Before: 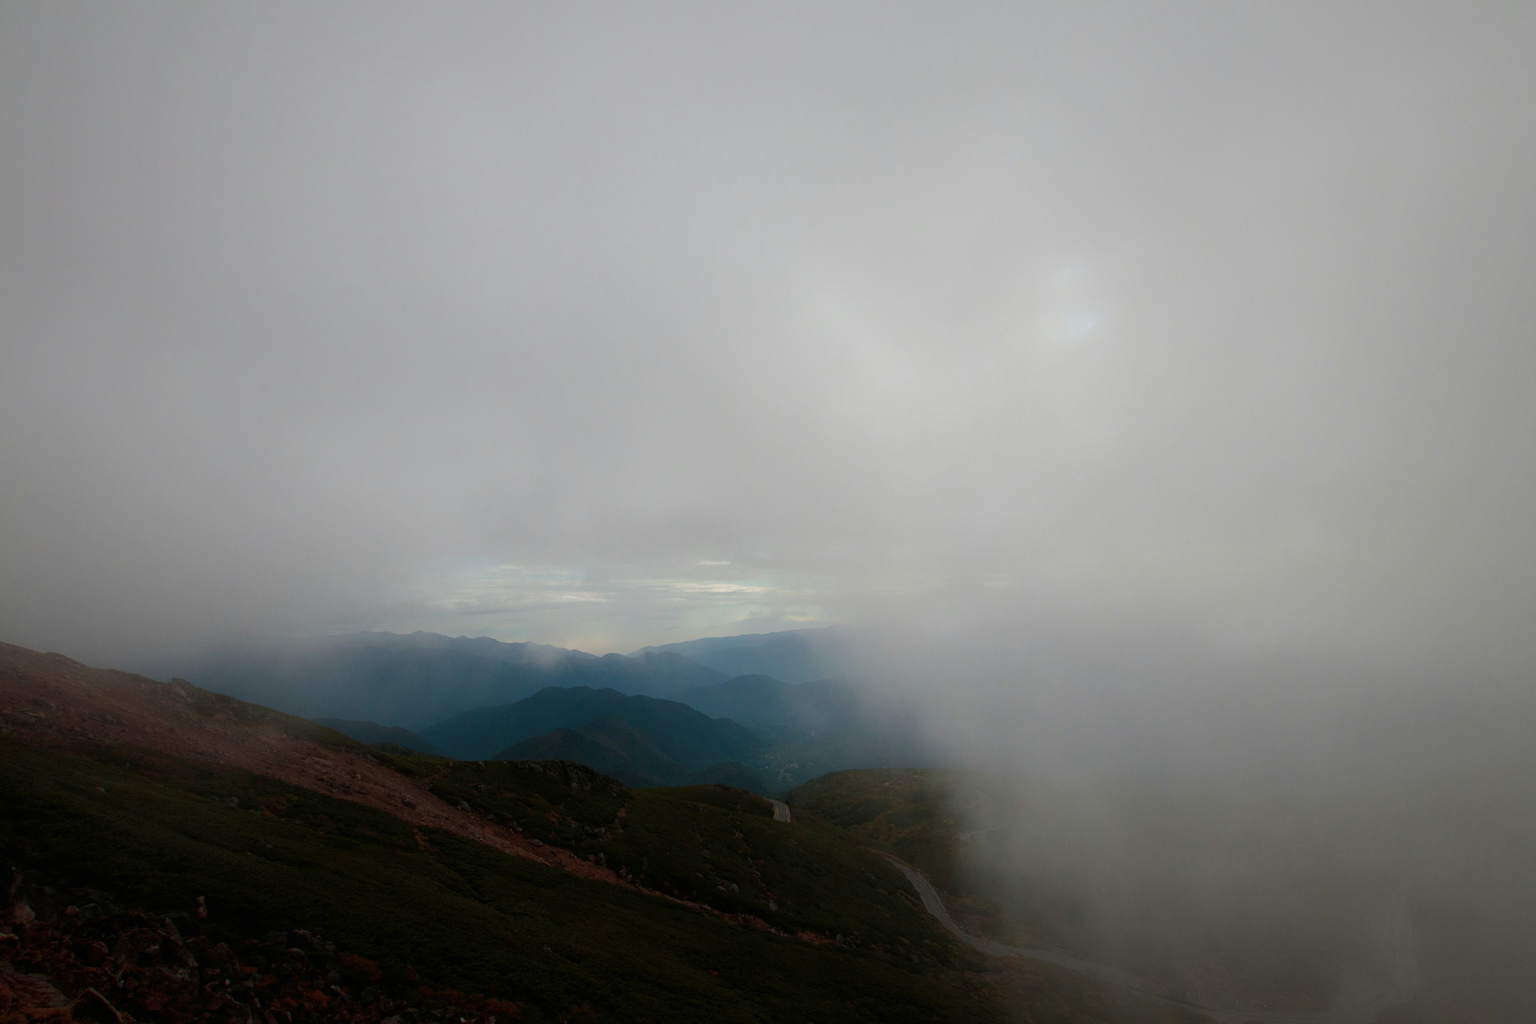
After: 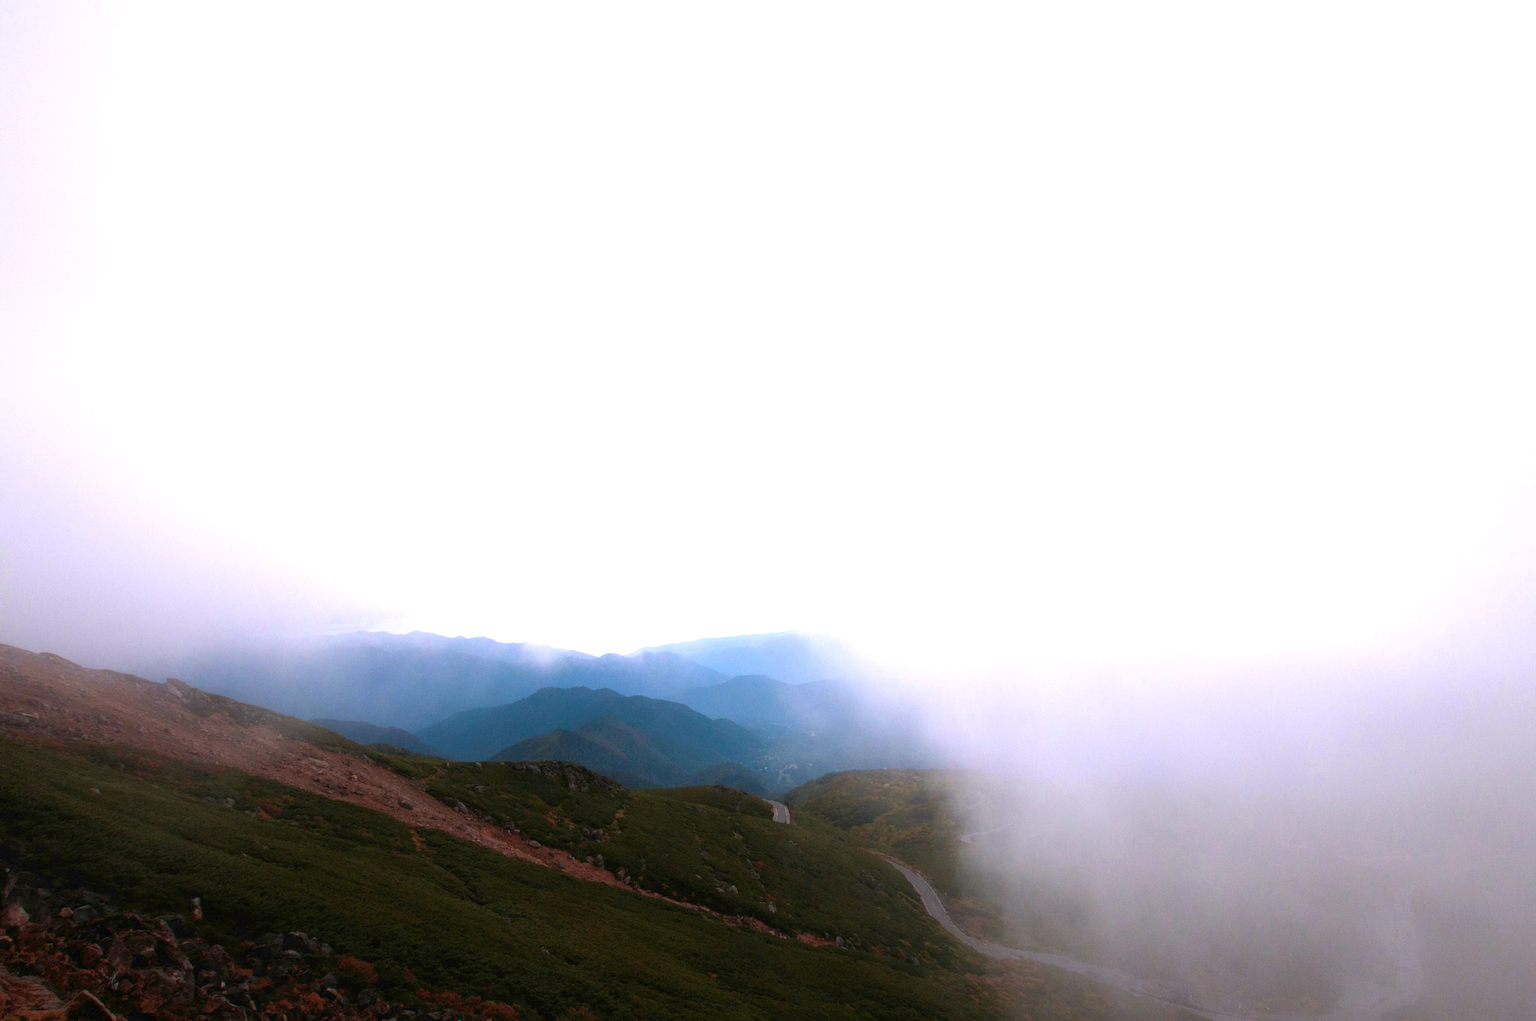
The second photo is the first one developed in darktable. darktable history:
exposure: black level correction 0, exposure 1.741 EV, compensate exposure bias true, compensate highlight preservation false
white balance: red 1.042, blue 1.17
crop: left 0.434%, top 0.485%, right 0.244%, bottom 0.386%
